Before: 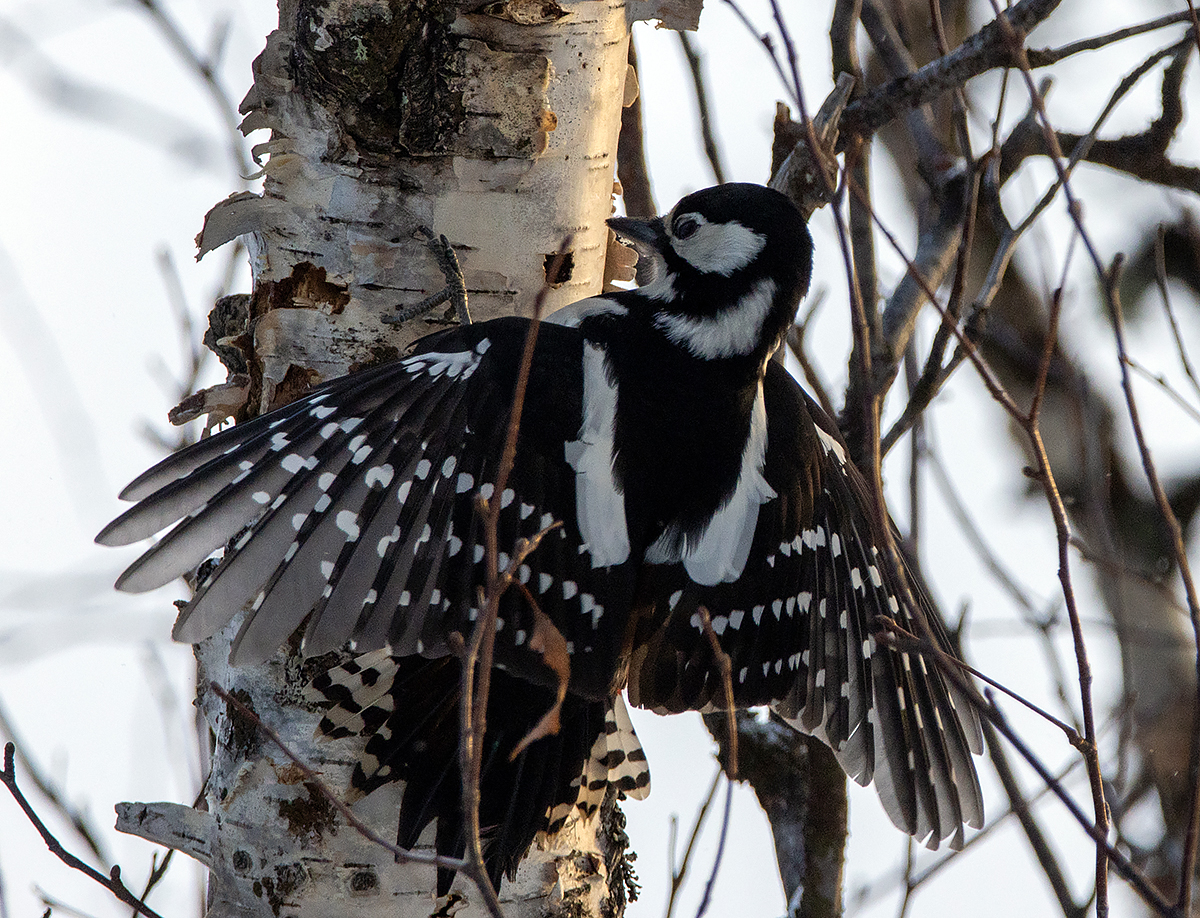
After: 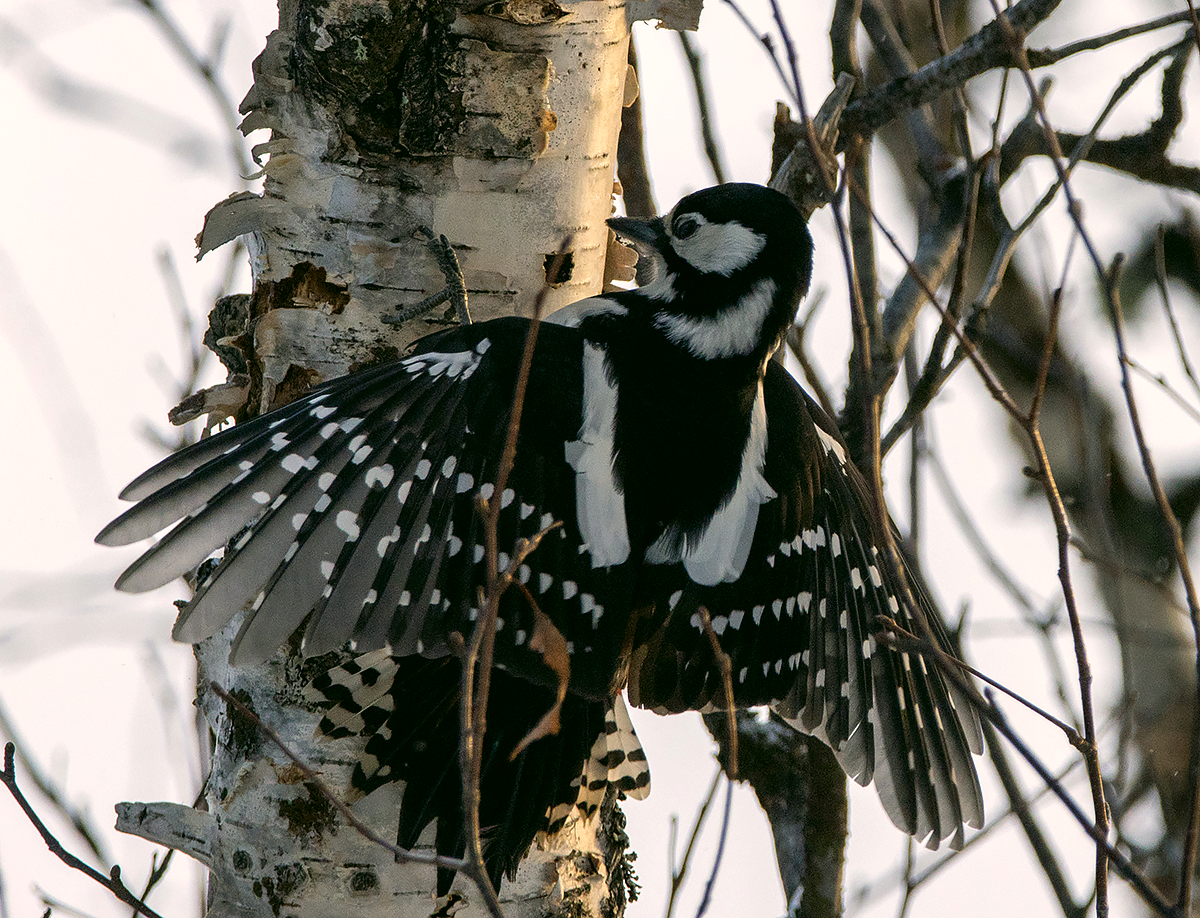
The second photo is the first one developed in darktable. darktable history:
color correction: highlights a* 4.65, highlights b* 4.92, shadows a* -7.33, shadows b* 4.73
